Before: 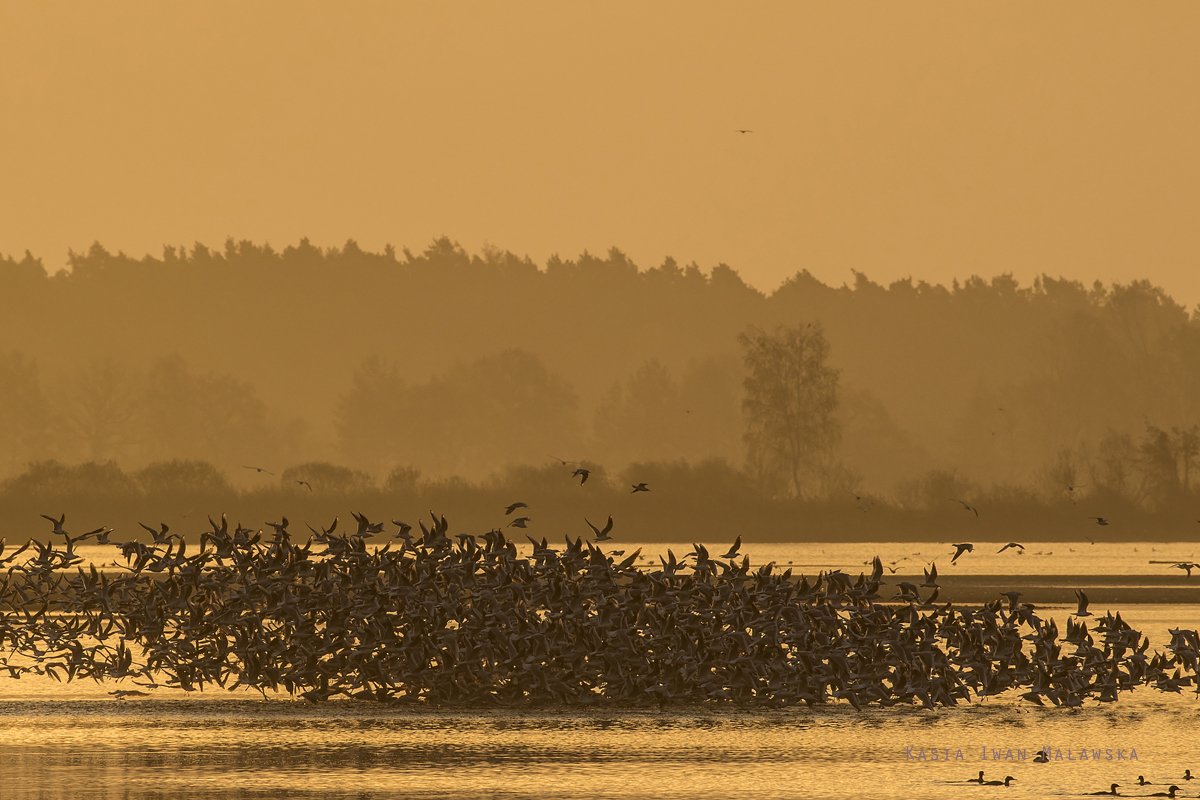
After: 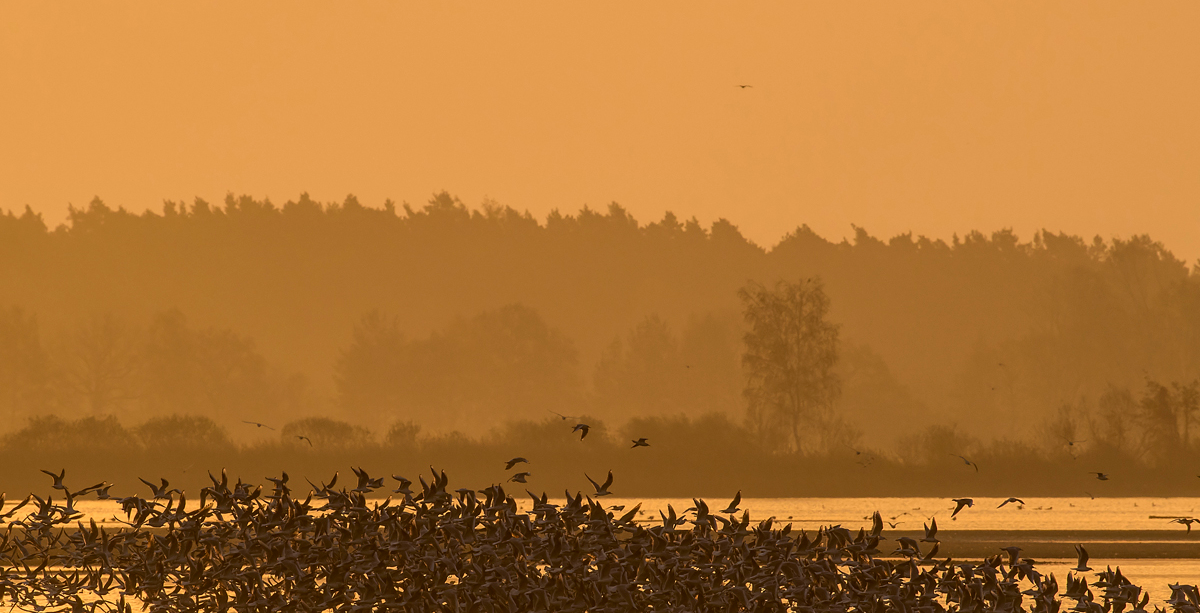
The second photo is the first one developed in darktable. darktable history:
crop: top 5.667%, bottom 17.637%
contrast brightness saturation: contrast 0.04, saturation 0.07
white balance: red 1.009, blue 1.027
tone equalizer: on, module defaults
